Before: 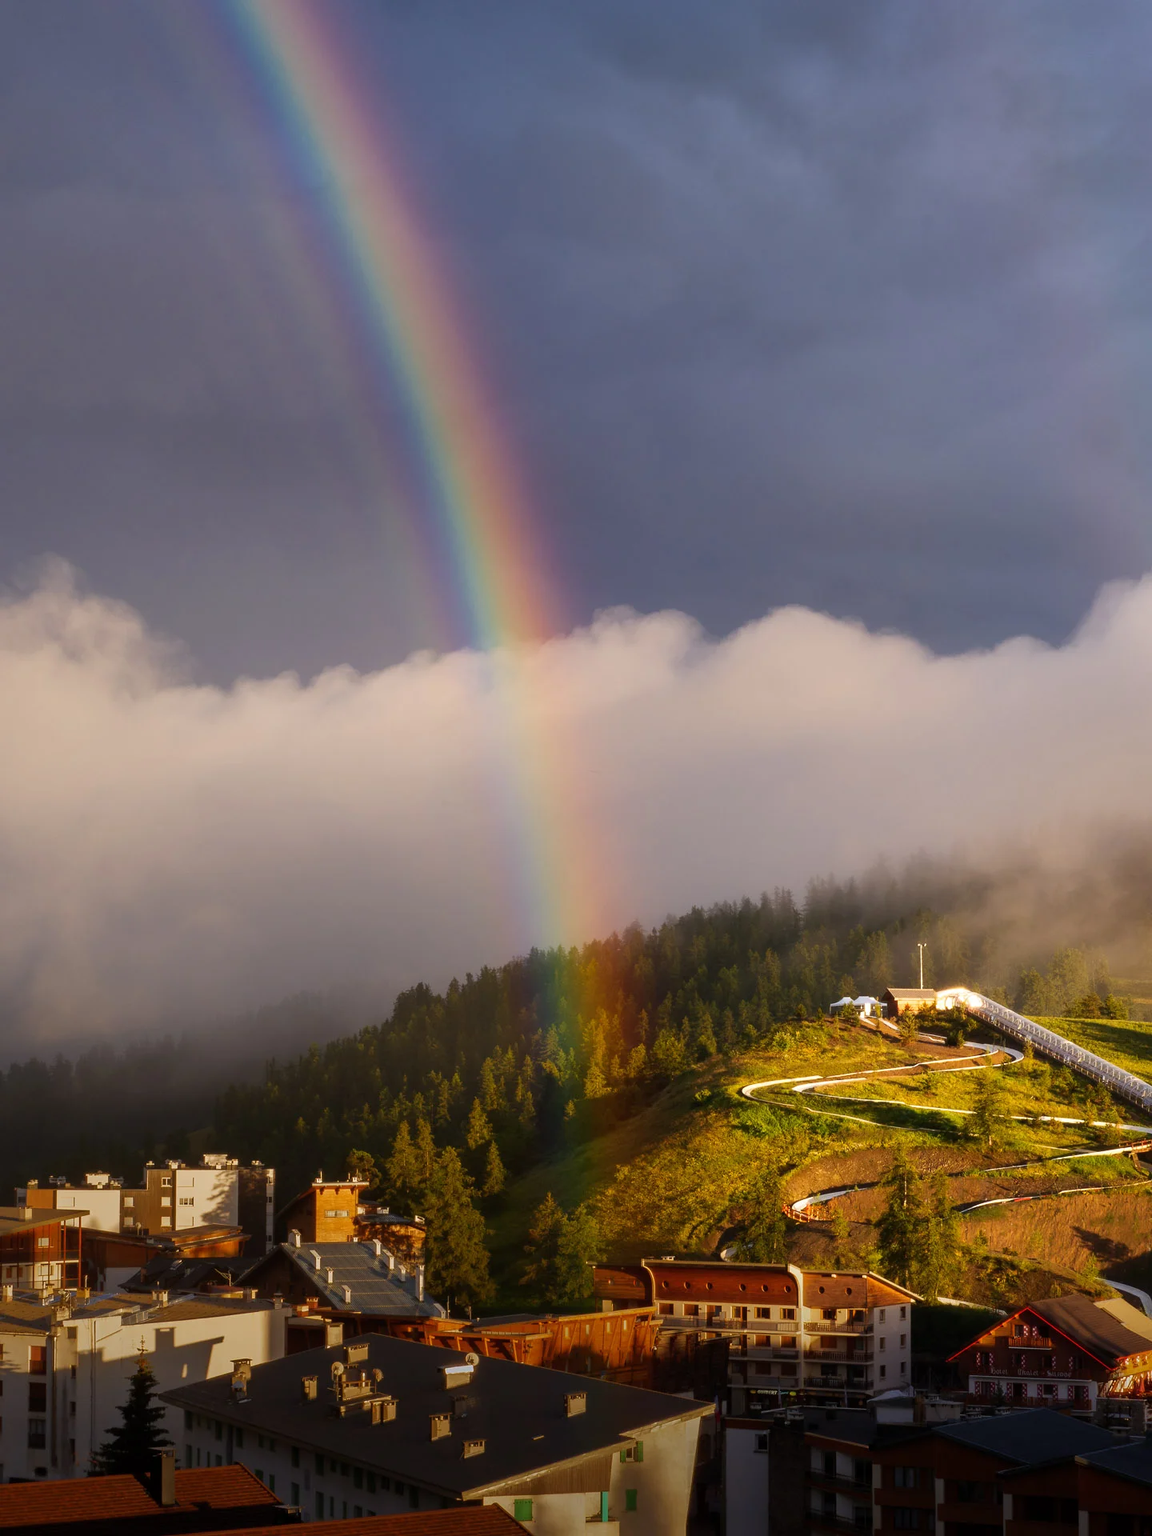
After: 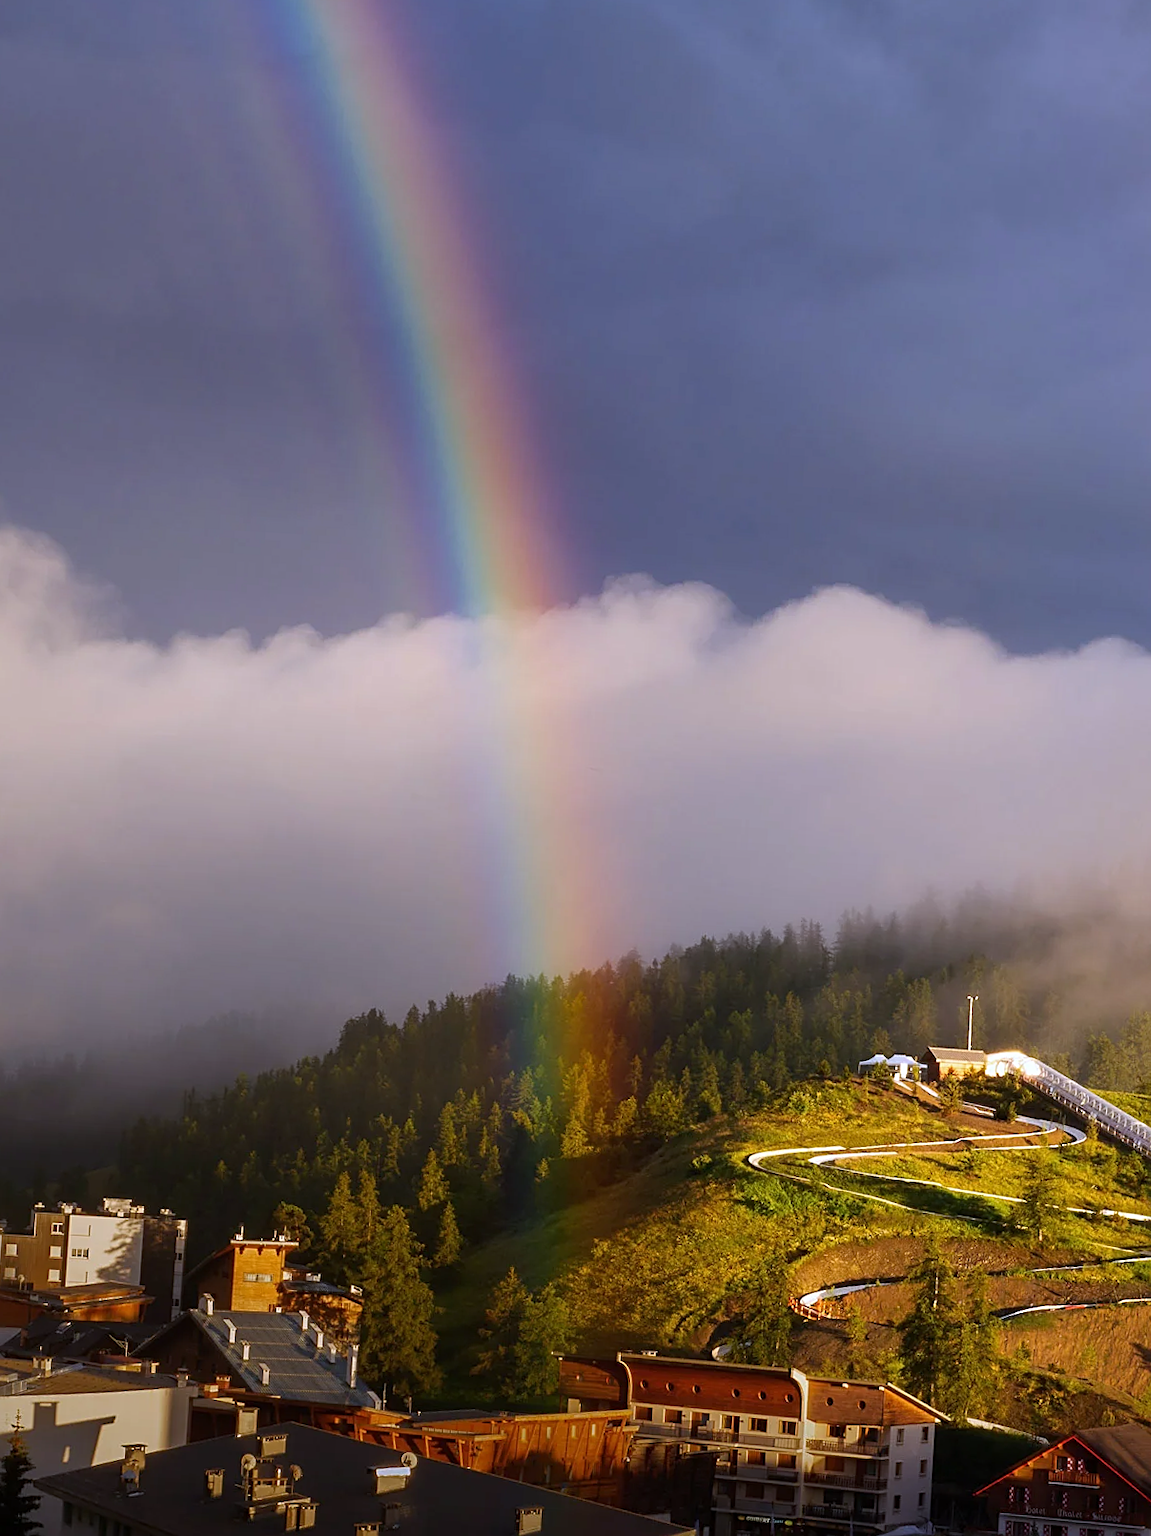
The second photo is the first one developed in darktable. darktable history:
sharpen: on, module defaults
white balance: red 0.967, blue 1.119, emerald 0.756
tone equalizer: on, module defaults
crop and rotate: angle -3.27°, left 5.211%, top 5.211%, right 4.607%, bottom 4.607%
